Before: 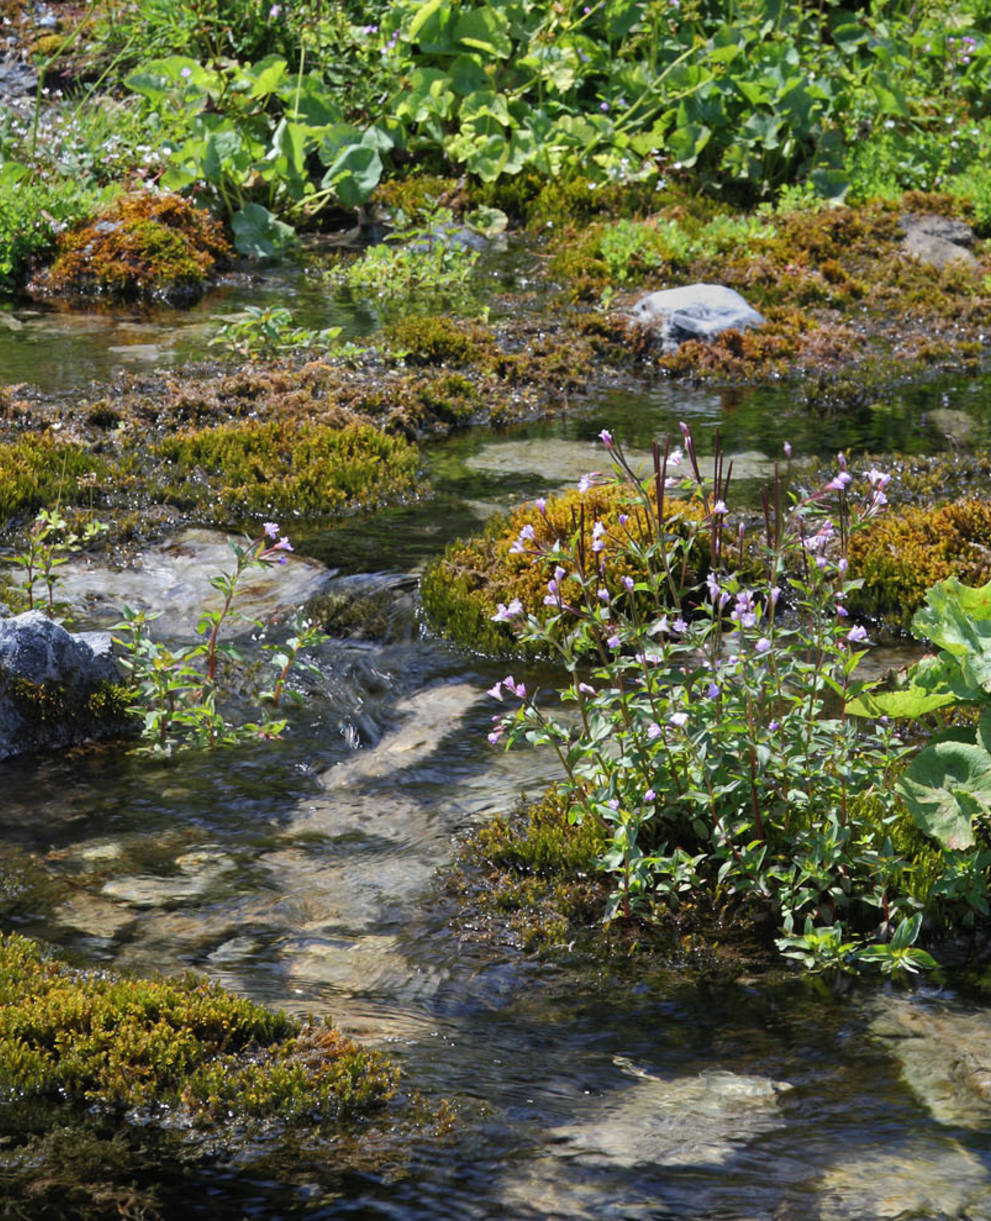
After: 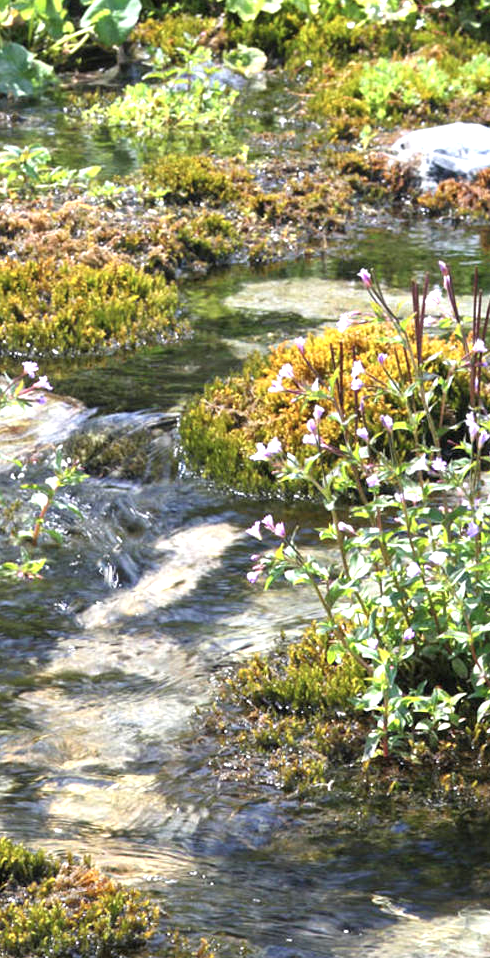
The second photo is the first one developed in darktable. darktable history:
crop and rotate: angle 0.02°, left 24.353%, top 13.219%, right 26.156%, bottom 8.224%
exposure: black level correction 0, exposure 1.2 EV, compensate highlight preservation false
contrast brightness saturation: saturation -0.1
